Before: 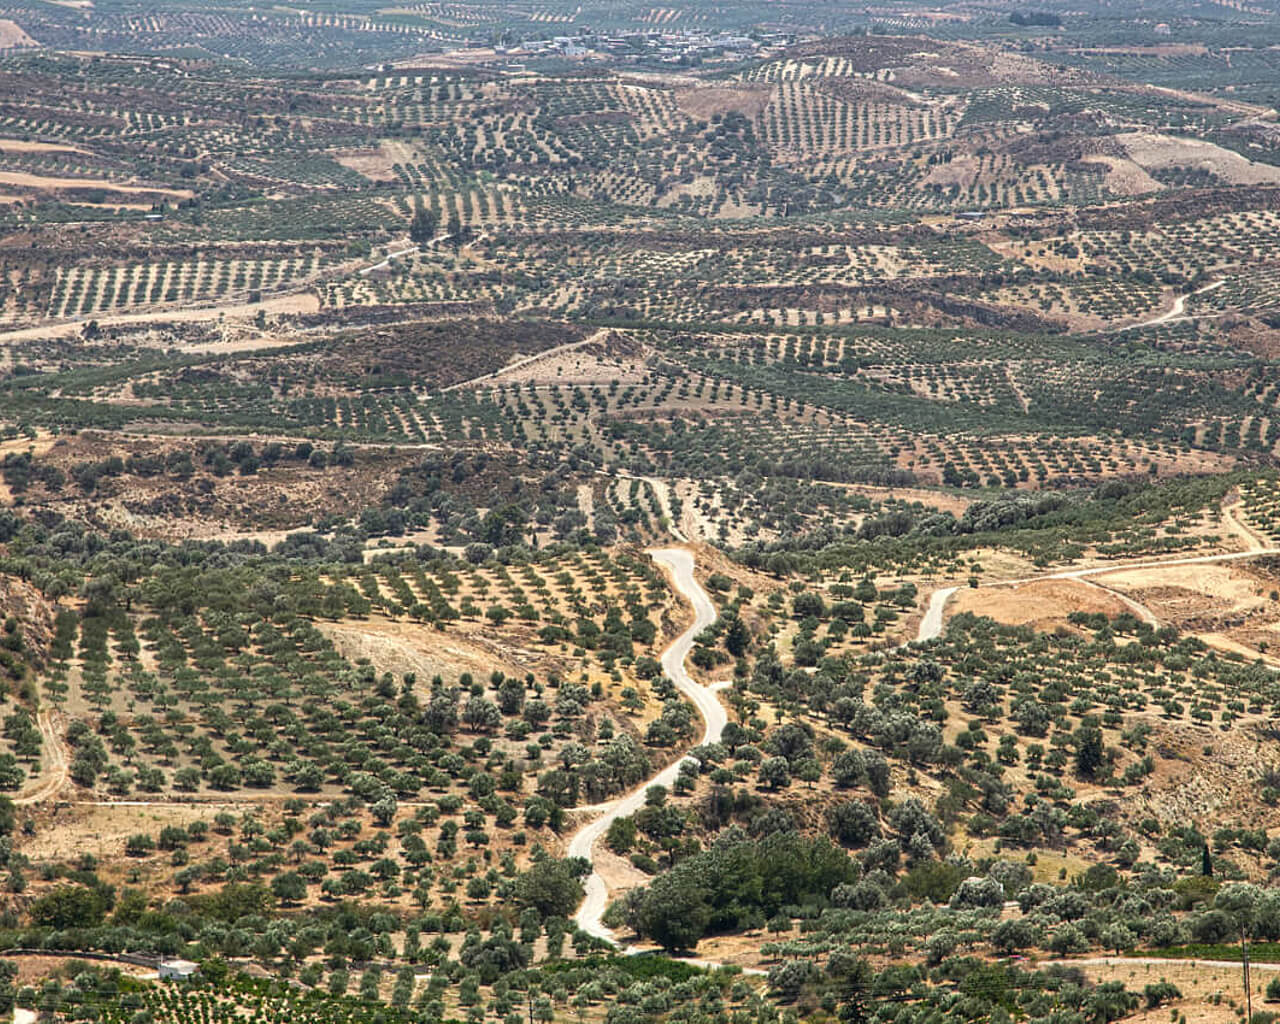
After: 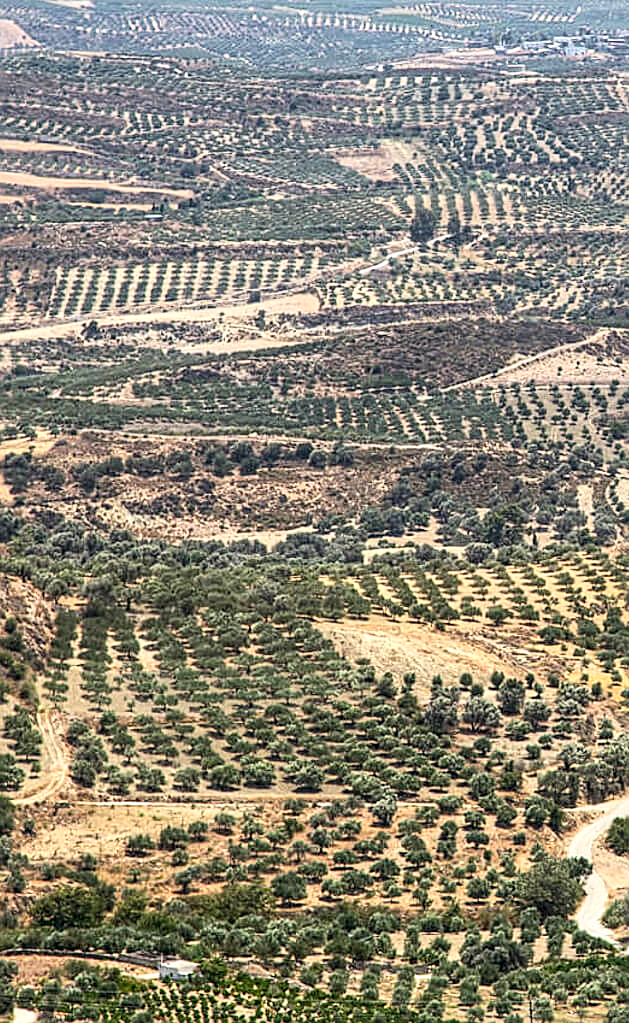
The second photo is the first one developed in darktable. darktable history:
local contrast: shadows 94%
sharpen: on, module defaults
crop and rotate: left 0%, top 0%, right 50.845%
contrast brightness saturation: contrast 0.2, brightness 0.15, saturation 0.14
